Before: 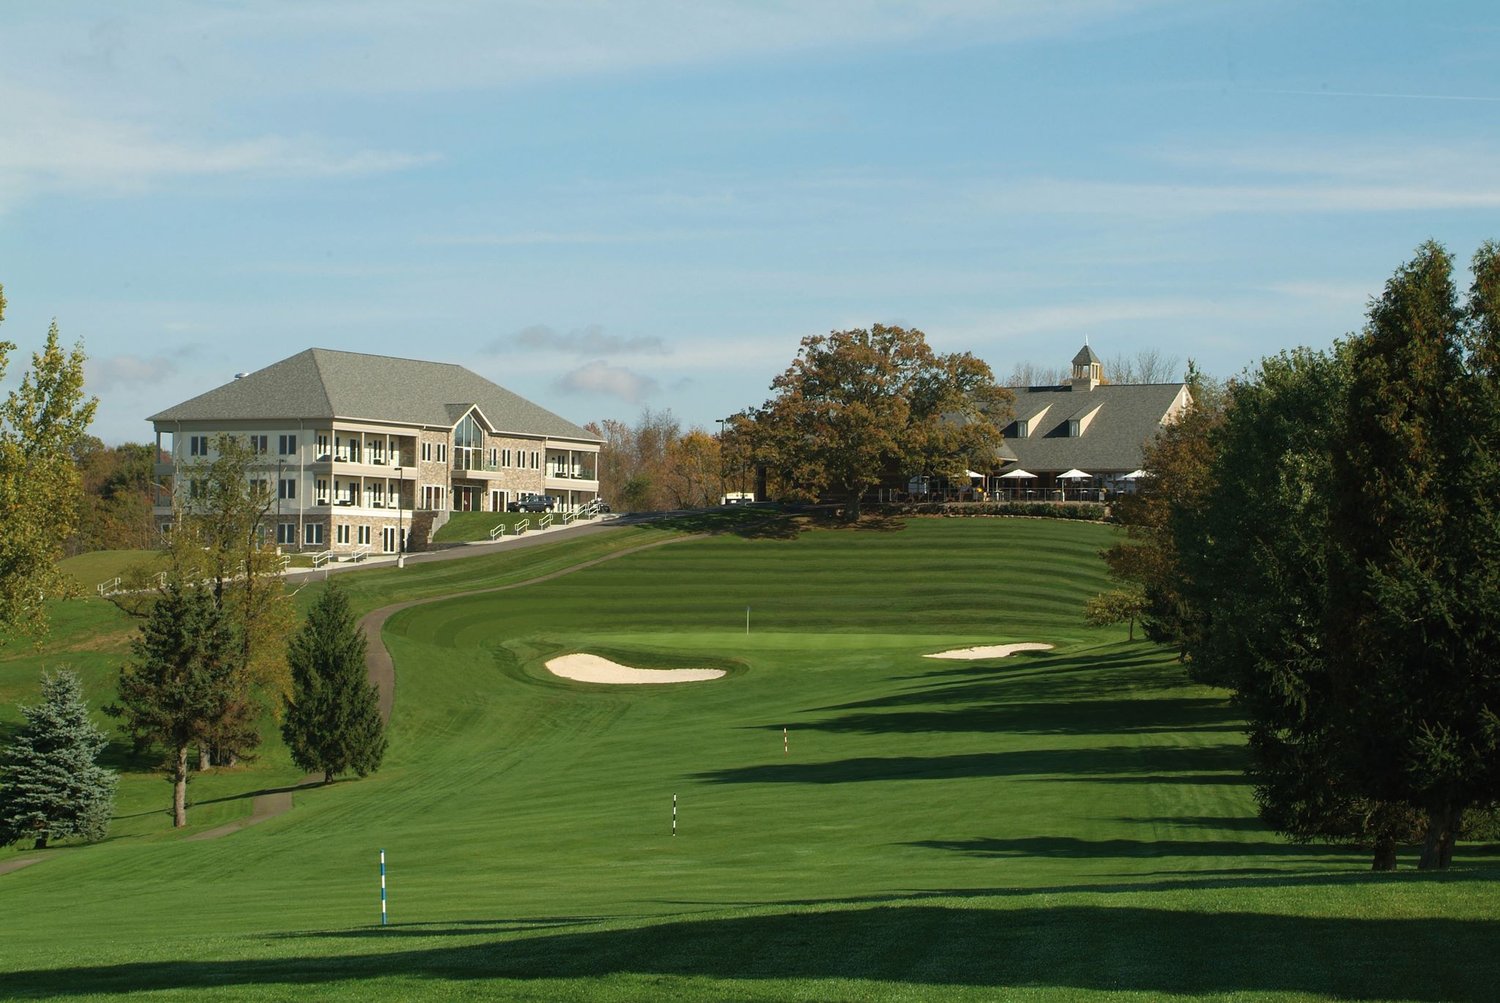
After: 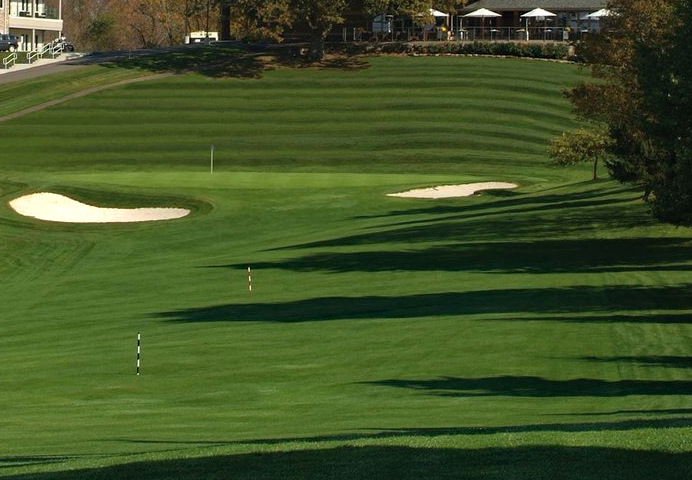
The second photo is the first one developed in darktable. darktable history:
crop: left 35.751%, top 46.04%, right 18.115%, bottom 6.059%
haze removal: compatibility mode true, adaptive false
